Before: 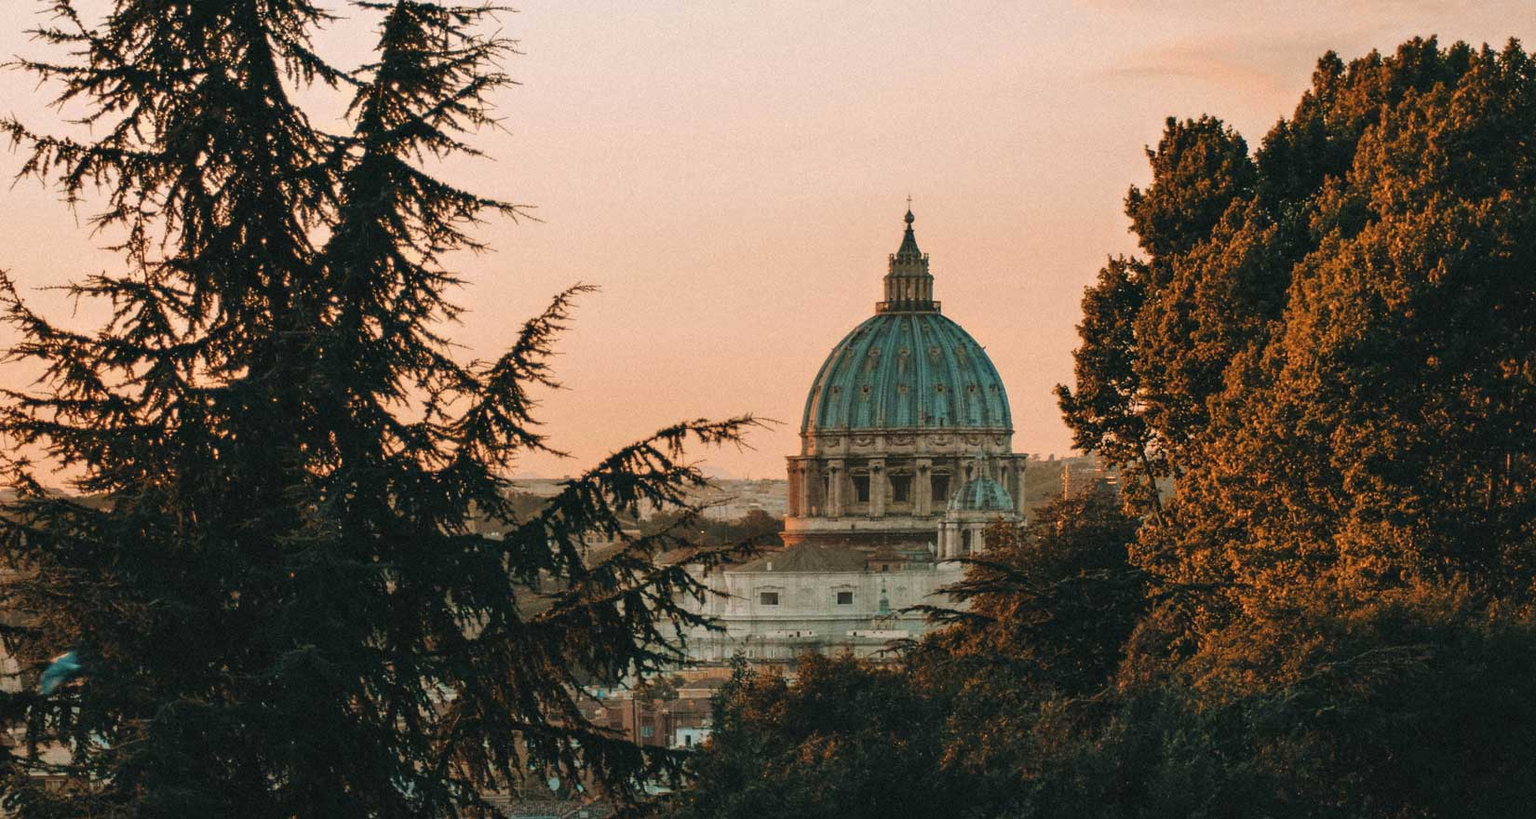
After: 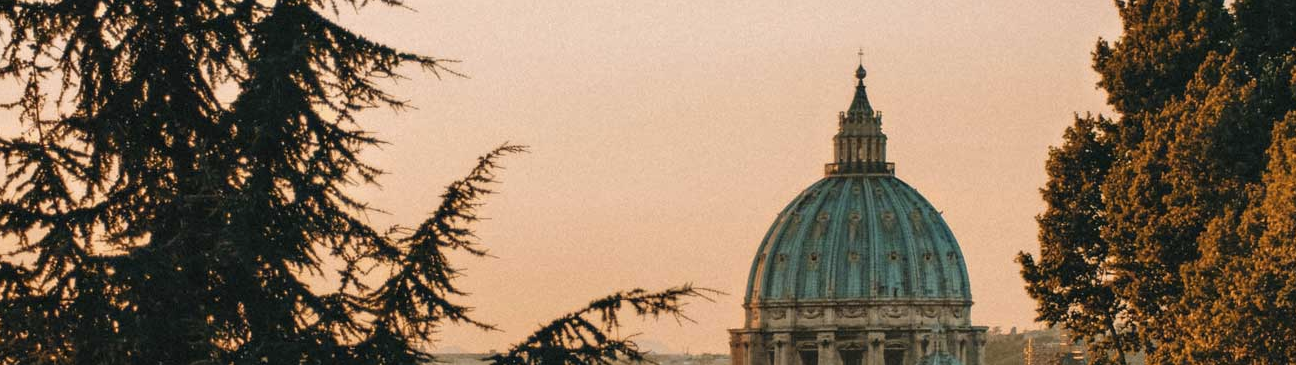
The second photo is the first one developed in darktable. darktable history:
crop: left 7.036%, top 18.398%, right 14.379%, bottom 40.043%
color contrast: green-magenta contrast 0.81
